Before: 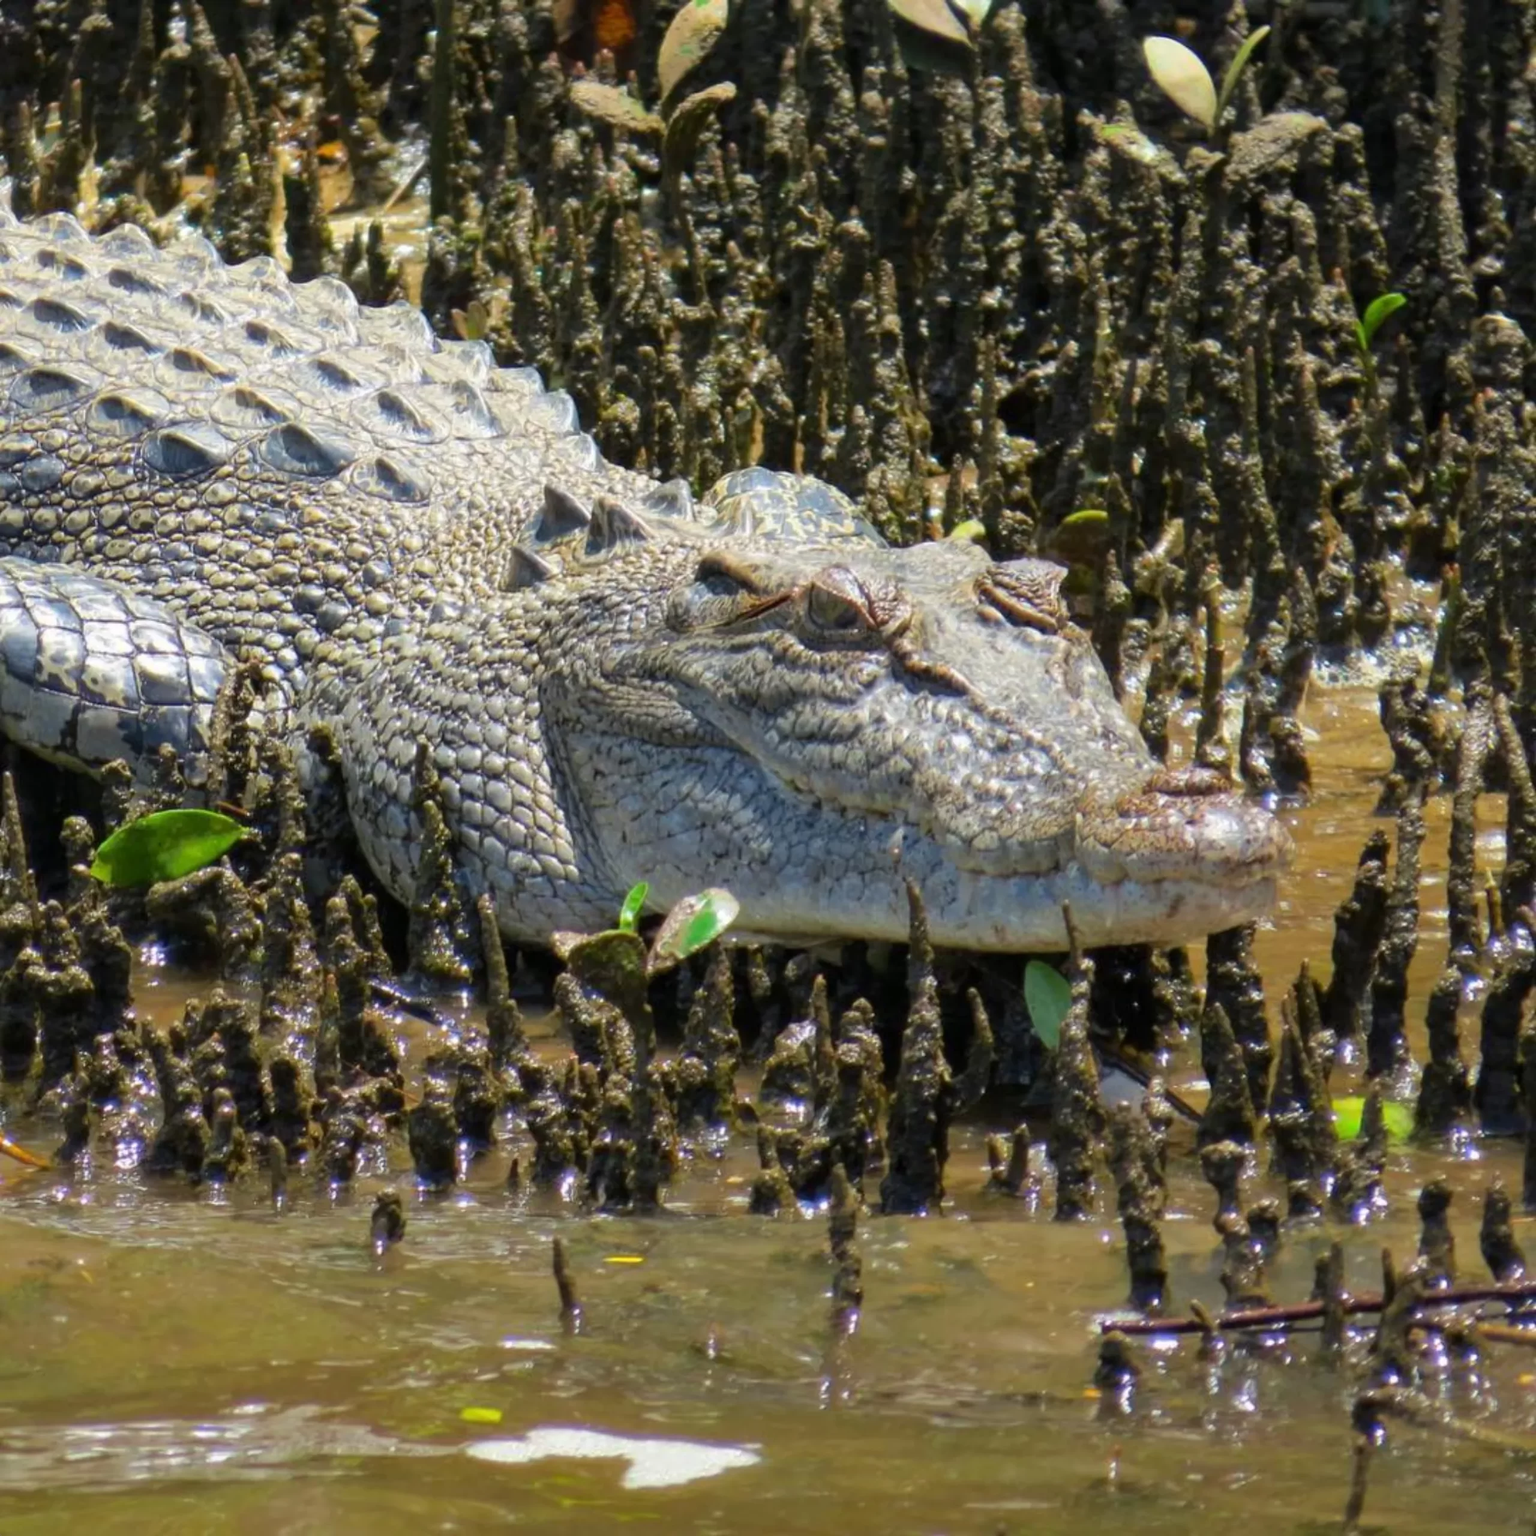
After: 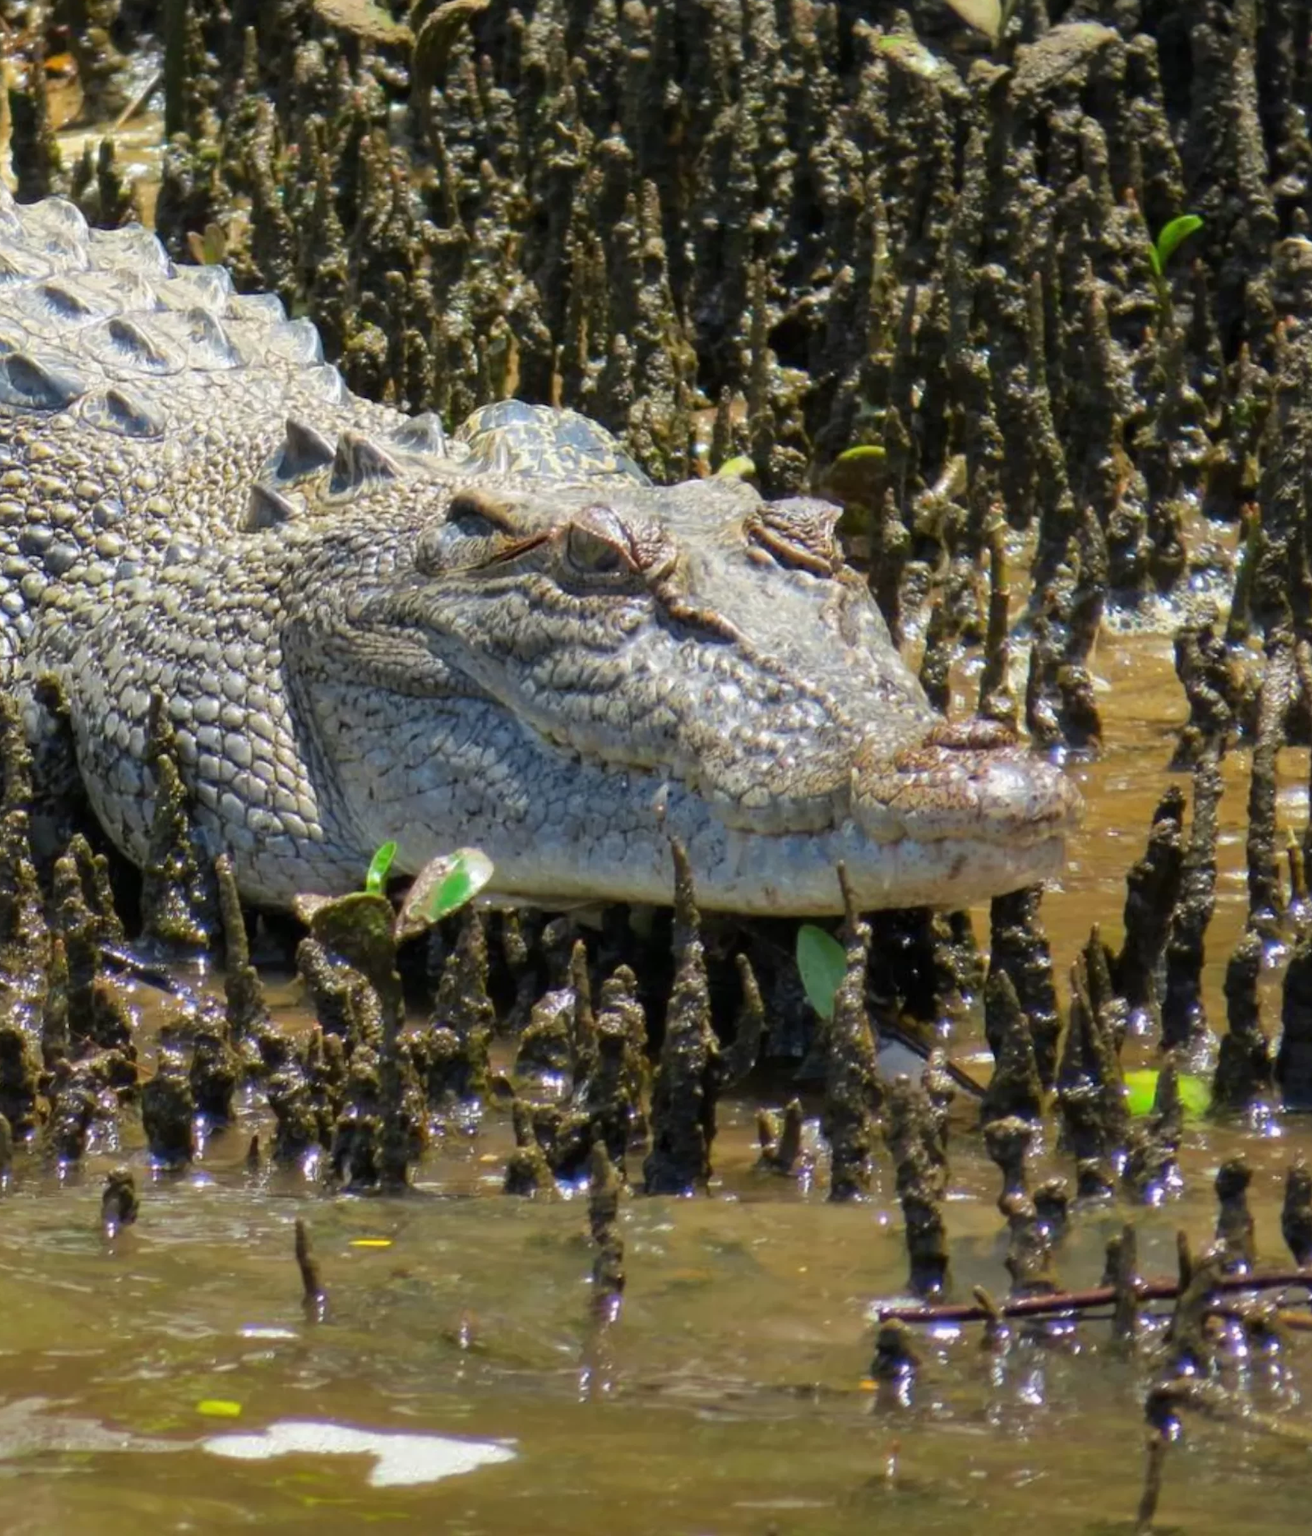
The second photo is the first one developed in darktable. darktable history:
crop and rotate: left 17.939%, top 5.948%, right 1.696%
